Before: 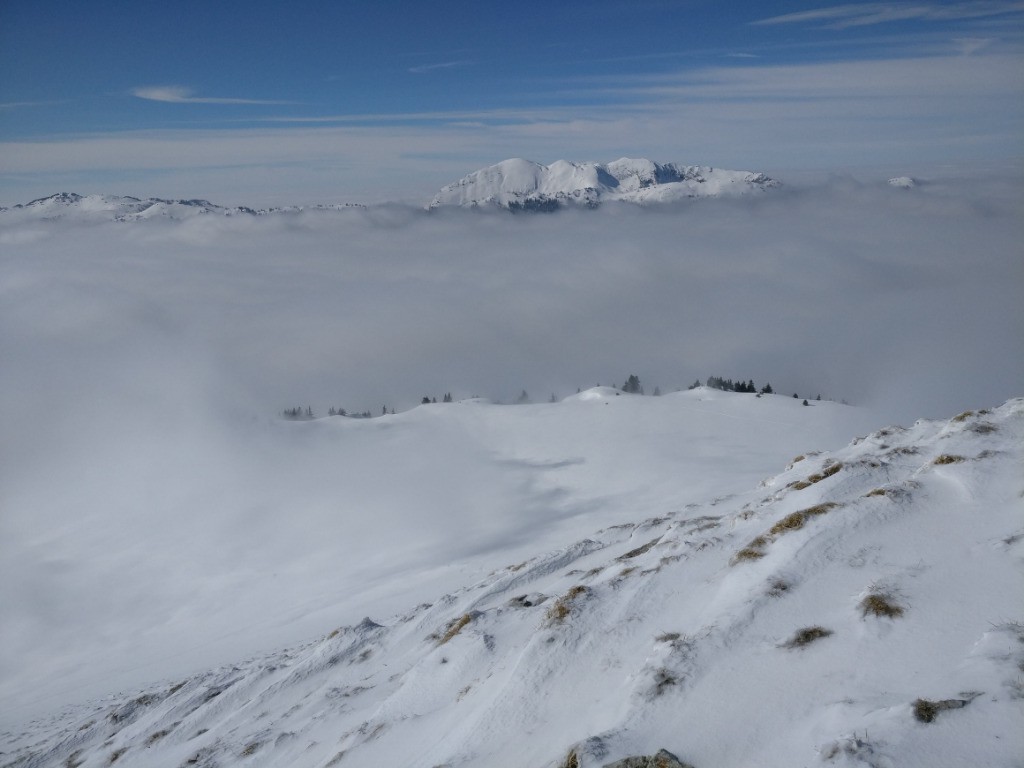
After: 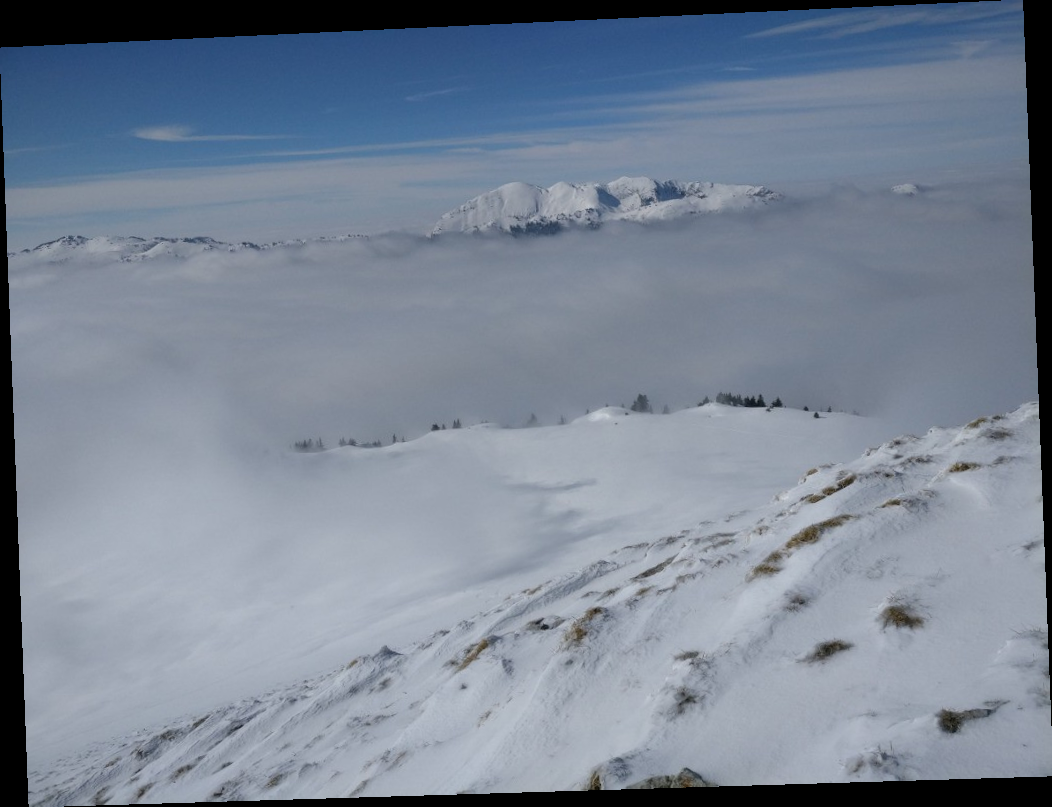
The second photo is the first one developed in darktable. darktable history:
contrast equalizer: y [[0.5 ×6], [0.5 ×6], [0.5, 0.5, 0.501, 0.545, 0.707, 0.863], [0 ×6], [0 ×6]]
rotate and perspective: rotation -2.22°, lens shift (horizontal) -0.022, automatic cropping off
